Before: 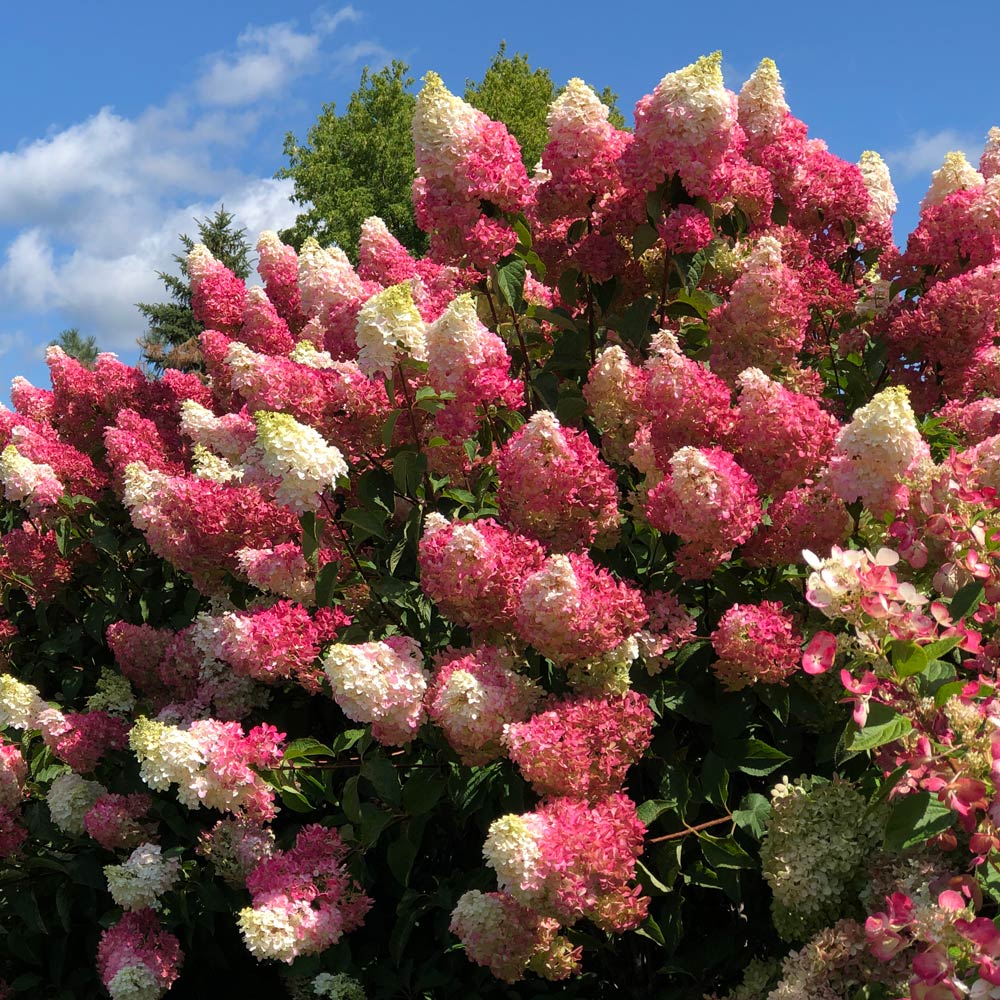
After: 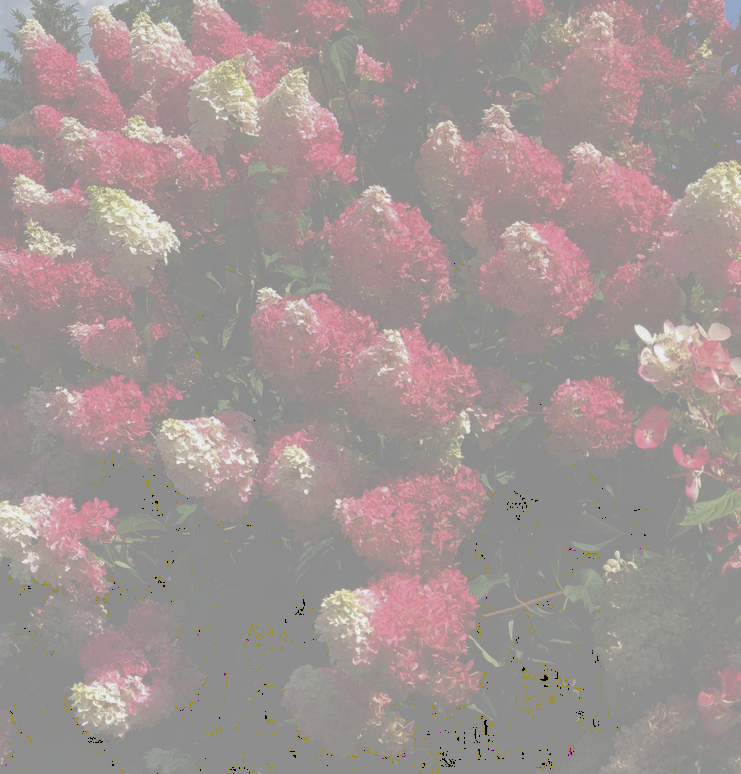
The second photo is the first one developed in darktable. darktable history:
tone curve: curves: ch0 [(0, 0) (0.003, 0.6) (0.011, 0.6) (0.025, 0.601) (0.044, 0.601) (0.069, 0.601) (0.1, 0.601) (0.136, 0.602) (0.177, 0.605) (0.224, 0.609) (0.277, 0.615) (0.335, 0.625) (0.399, 0.633) (0.468, 0.654) (0.543, 0.676) (0.623, 0.71) (0.709, 0.753) (0.801, 0.802) (0.898, 0.85) (1, 1)], preserve colors none
crop: left 16.862%, top 22.54%, right 8.993%
shadows and highlights: shadows 25.19, highlights -25.76
color balance rgb: shadows fall-off 298.283%, white fulcrum 1.99 EV, highlights fall-off 299.107%, perceptual saturation grading › global saturation 0.415%, perceptual saturation grading › highlights -32.319%, perceptual saturation grading › mid-tones 5.392%, perceptual saturation grading › shadows 18.078%, perceptual brilliance grading › highlights 16.258%, perceptual brilliance grading › mid-tones 5.917%, perceptual brilliance grading › shadows -15.357%, mask middle-gray fulcrum 99.235%, contrast gray fulcrum 38.311%, contrast -29.939%
local contrast: detail 130%
